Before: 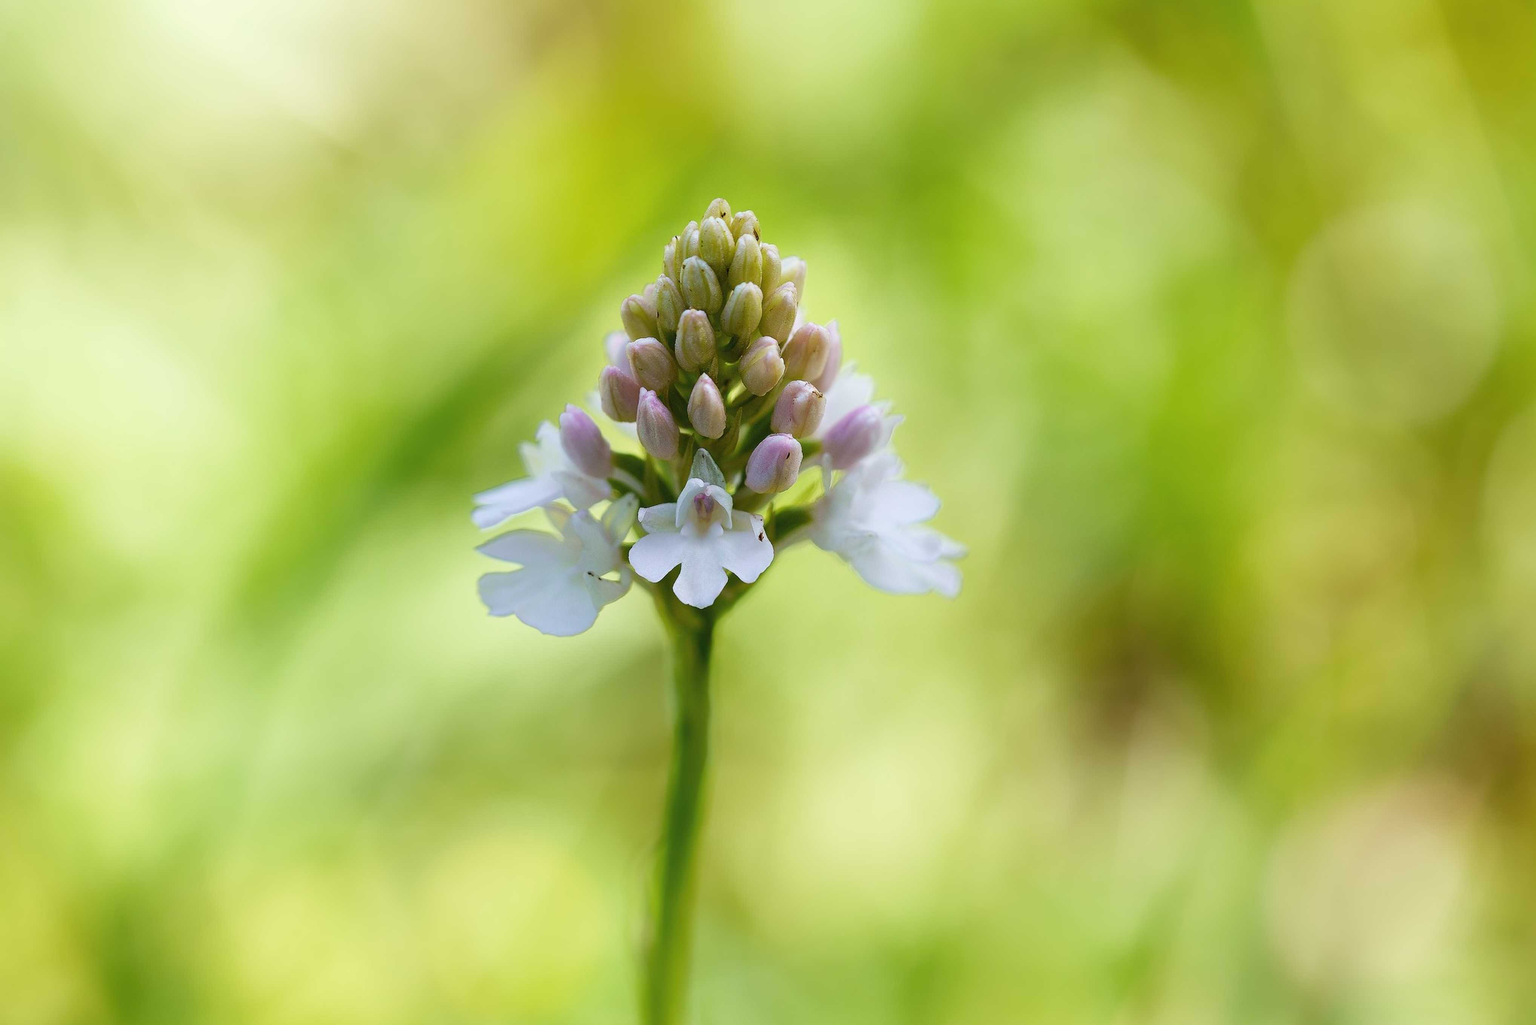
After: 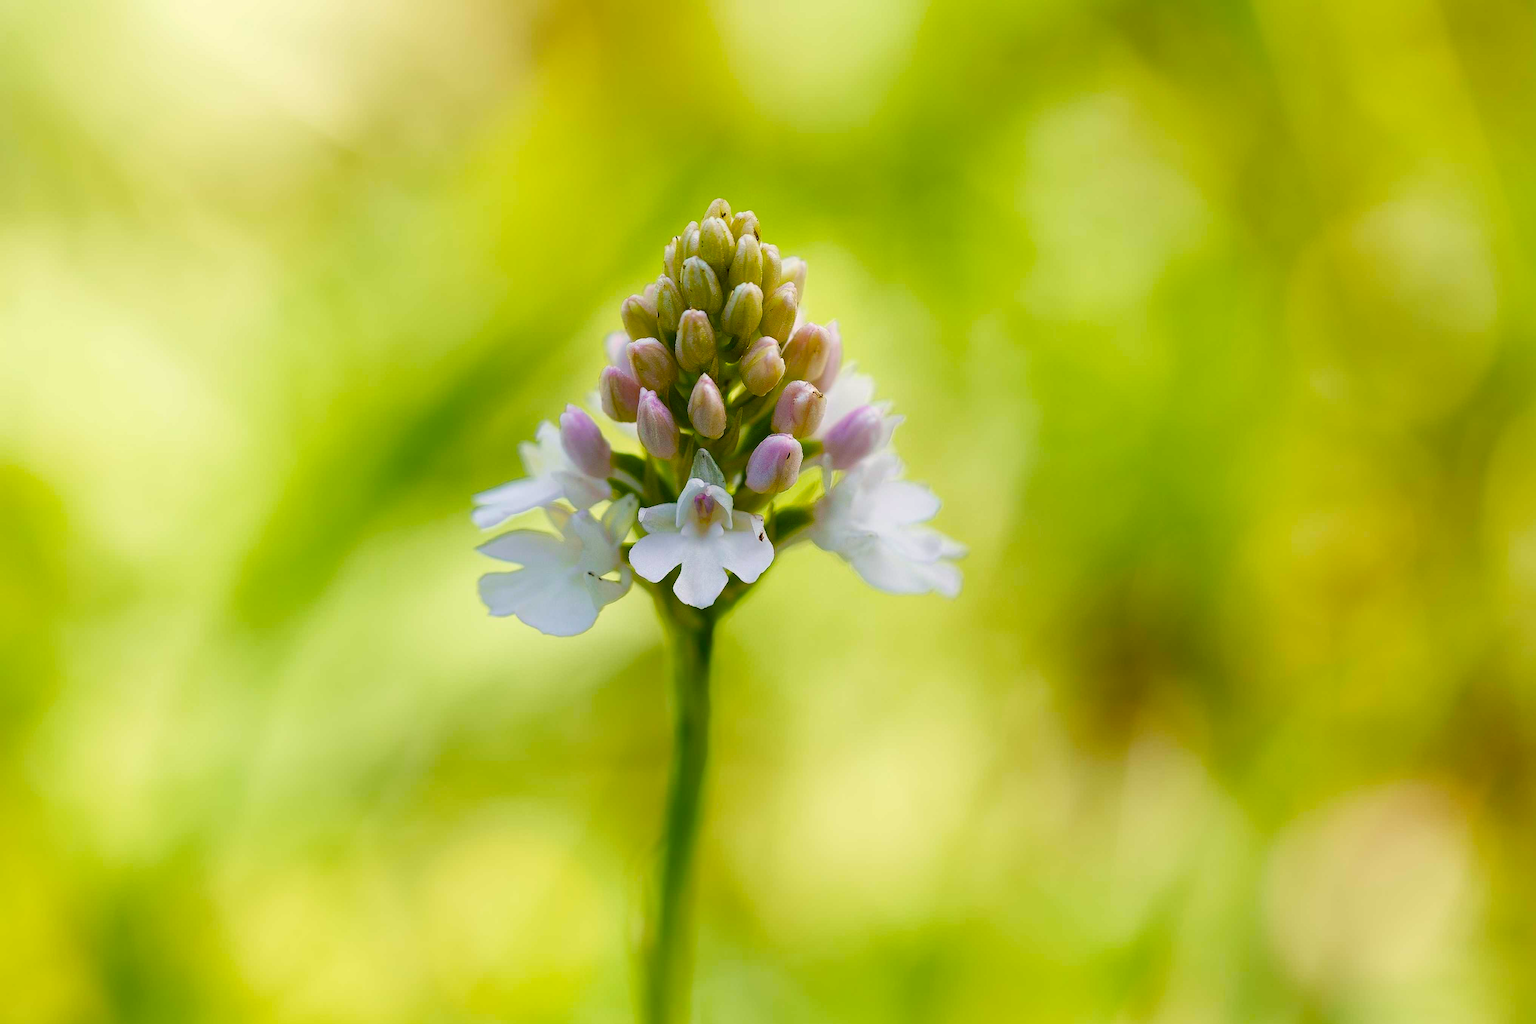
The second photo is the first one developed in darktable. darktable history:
color balance rgb: highlights gain › chroma 3.054%, highlights gain › hue 75.68°, perceptual saturation grading › global saturation 34.93%, perceptual saturation grading › highlights -29.864%, perceptual saturation grading › shadows 36.099%, global vibrance 20.839%
